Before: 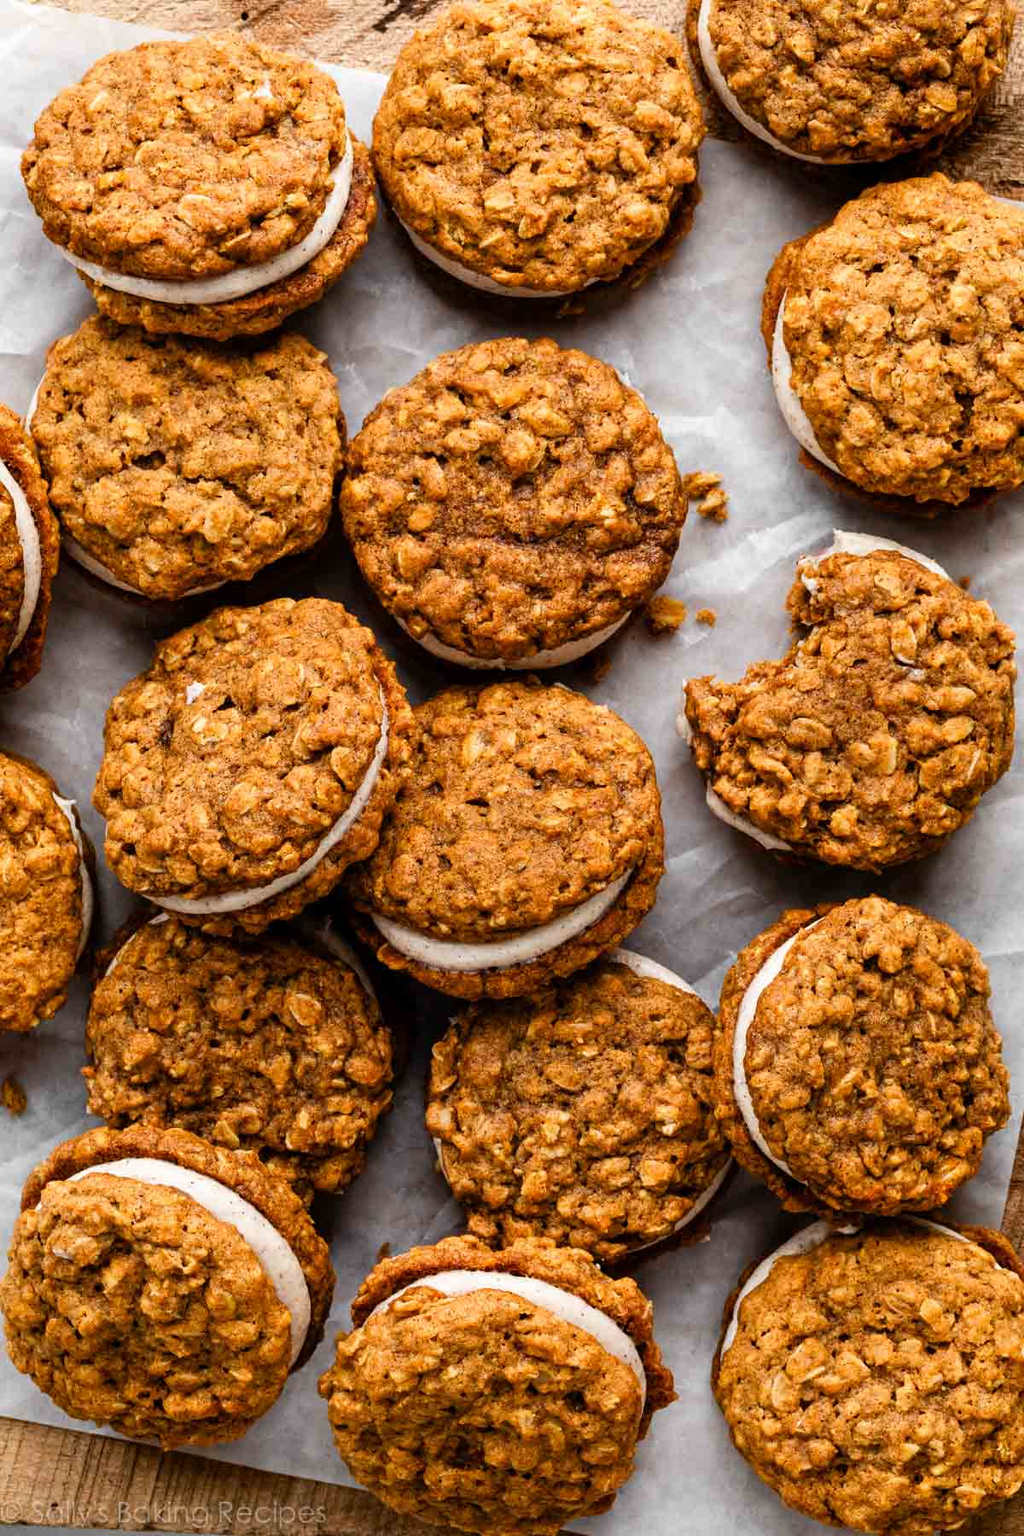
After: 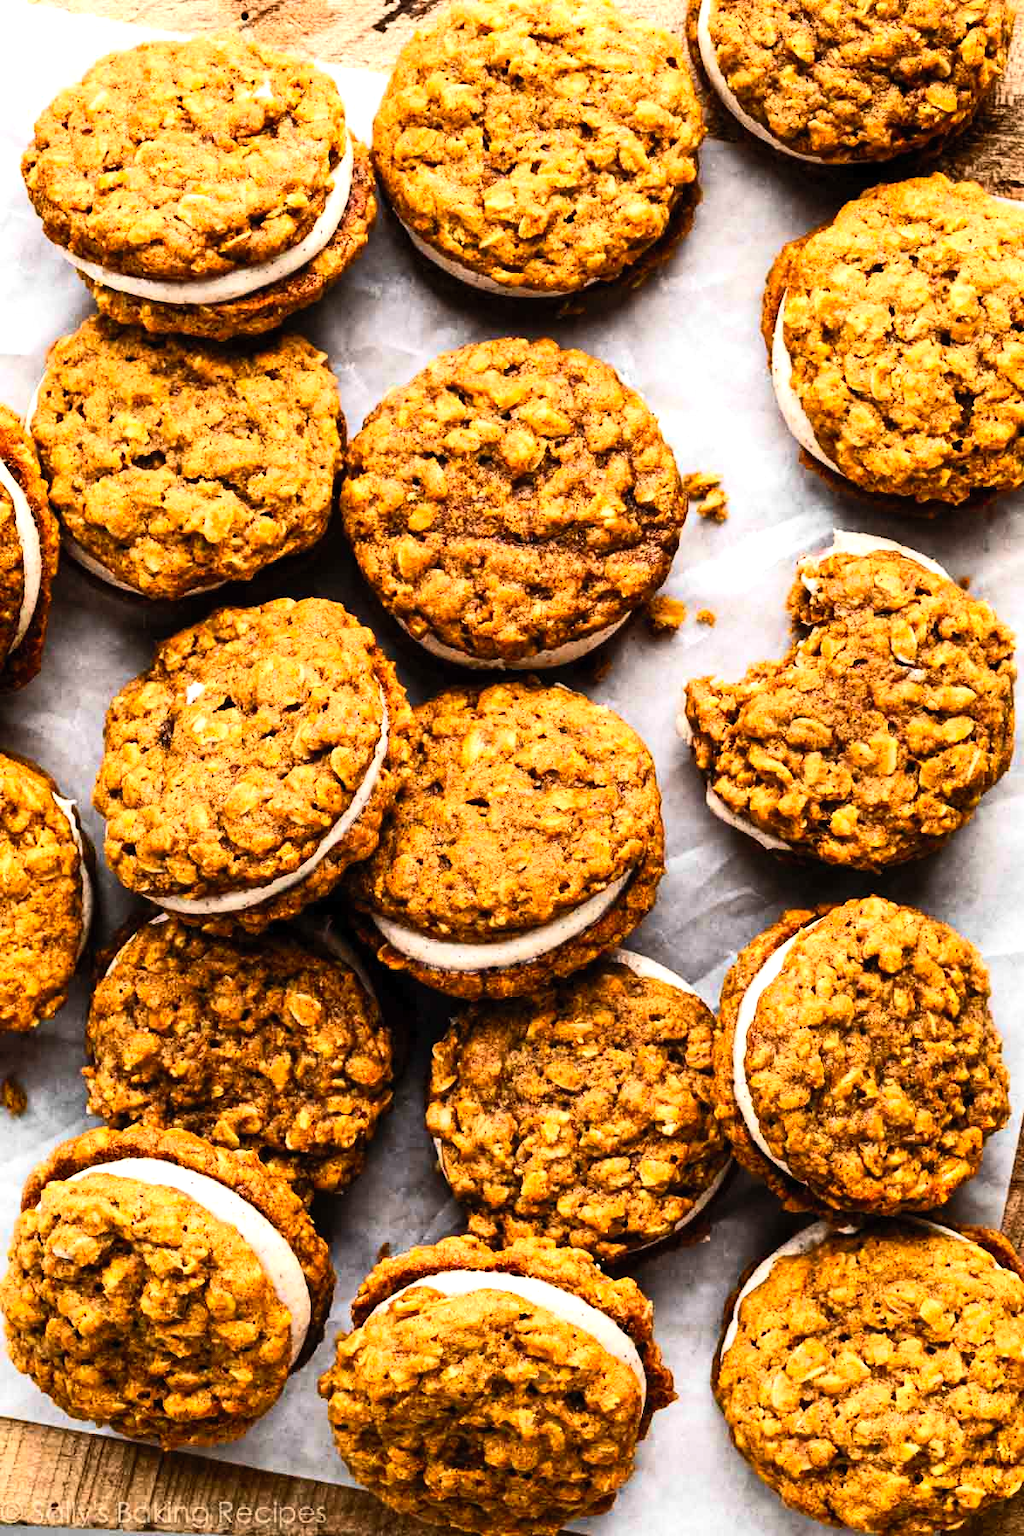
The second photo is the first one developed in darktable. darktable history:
tone equalizer: -8 EV -0.766 EV, -7 EV -0.737 EV, -6 EV -0.57 EV, -5 EV -0.374 EV, -3 EV 0.386 EV, -2 EV 0.6 EV, -1 EV 0.691 EV, +0 EV 0.721 EV, edges refinement/feathering 500, mask exposure compensation -1.57 EV, preserve details no
contrast brightness saturation: contrast 0.204, brightness 0.163, saturation 0.216
